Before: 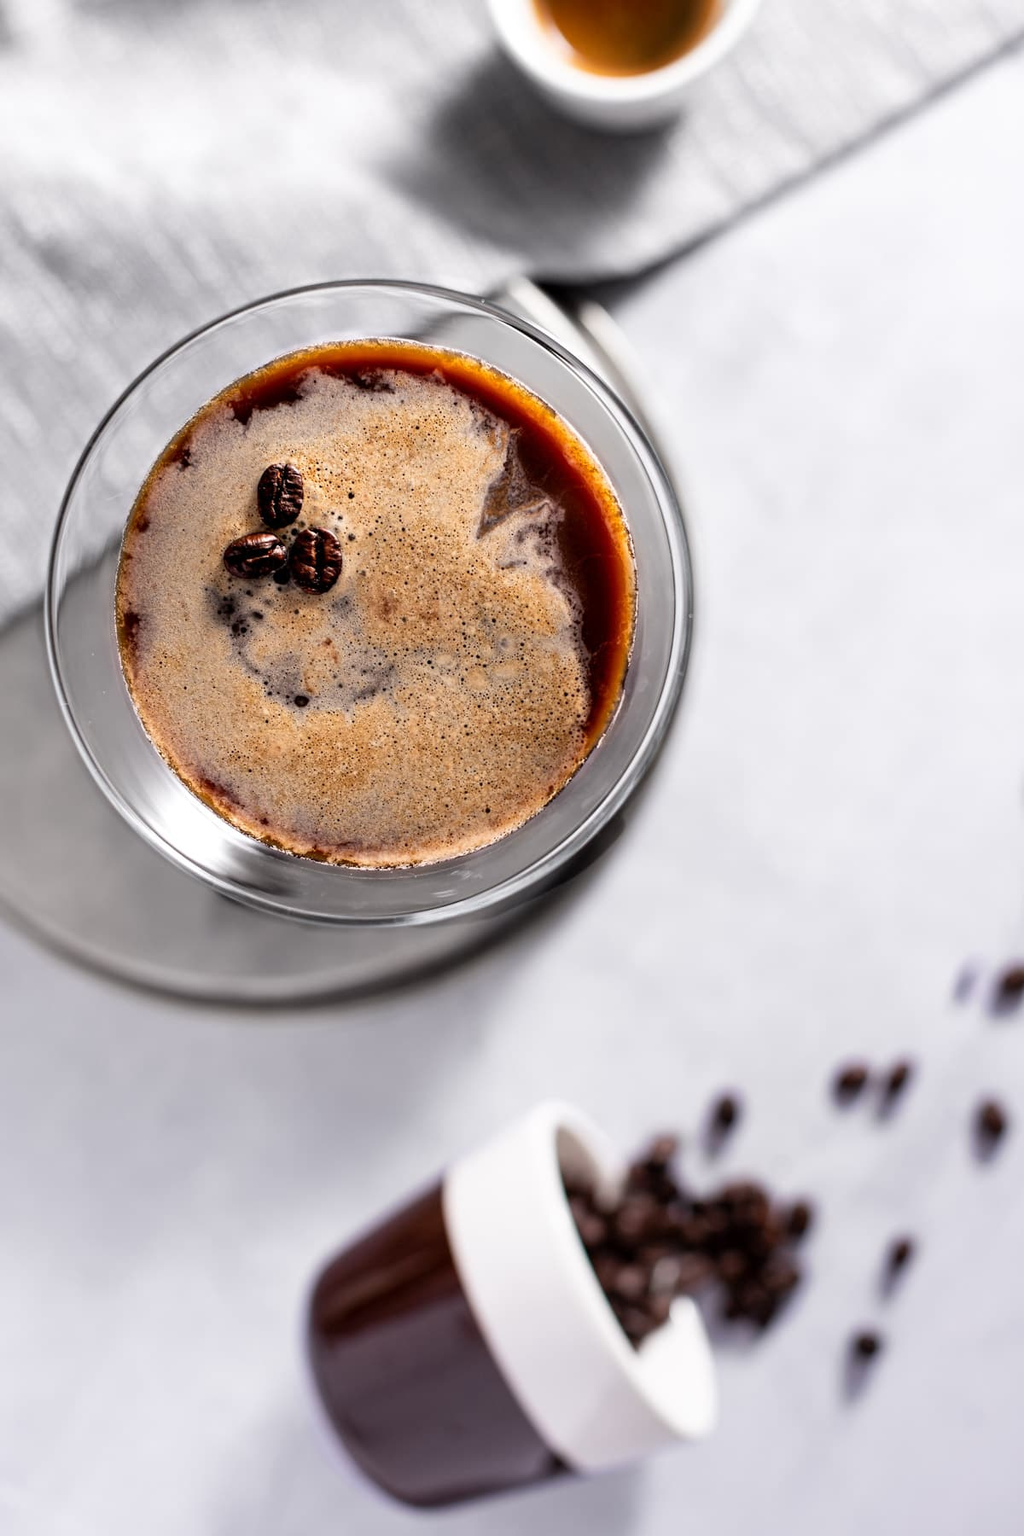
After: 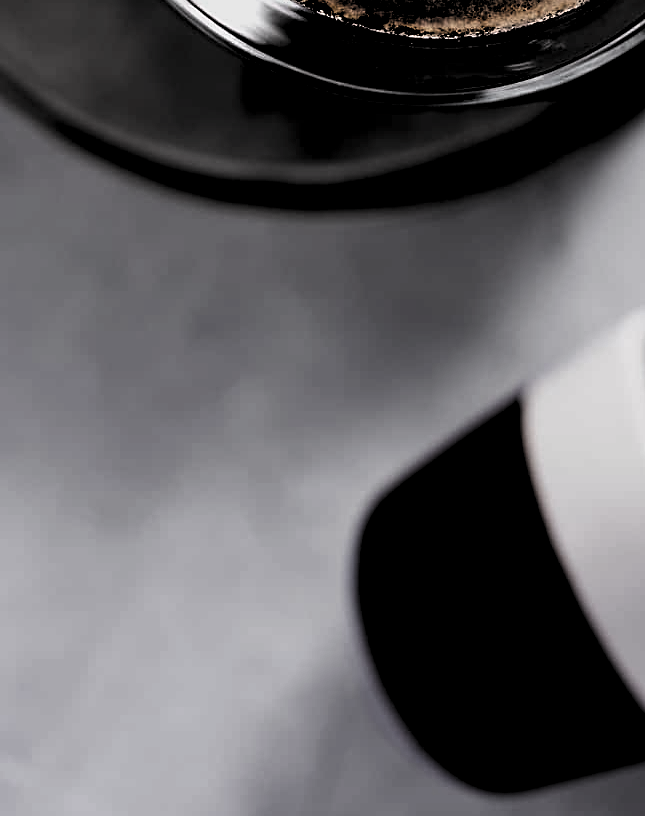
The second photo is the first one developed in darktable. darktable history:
crop and rotate: top 54.511%, right 46.177%, bottom 0.107%
exposure: exposure -0.153 EV, compensate highlight preservation false
sharpen: on, module defaults
levels: levels [0.514, 0.759, 1]
